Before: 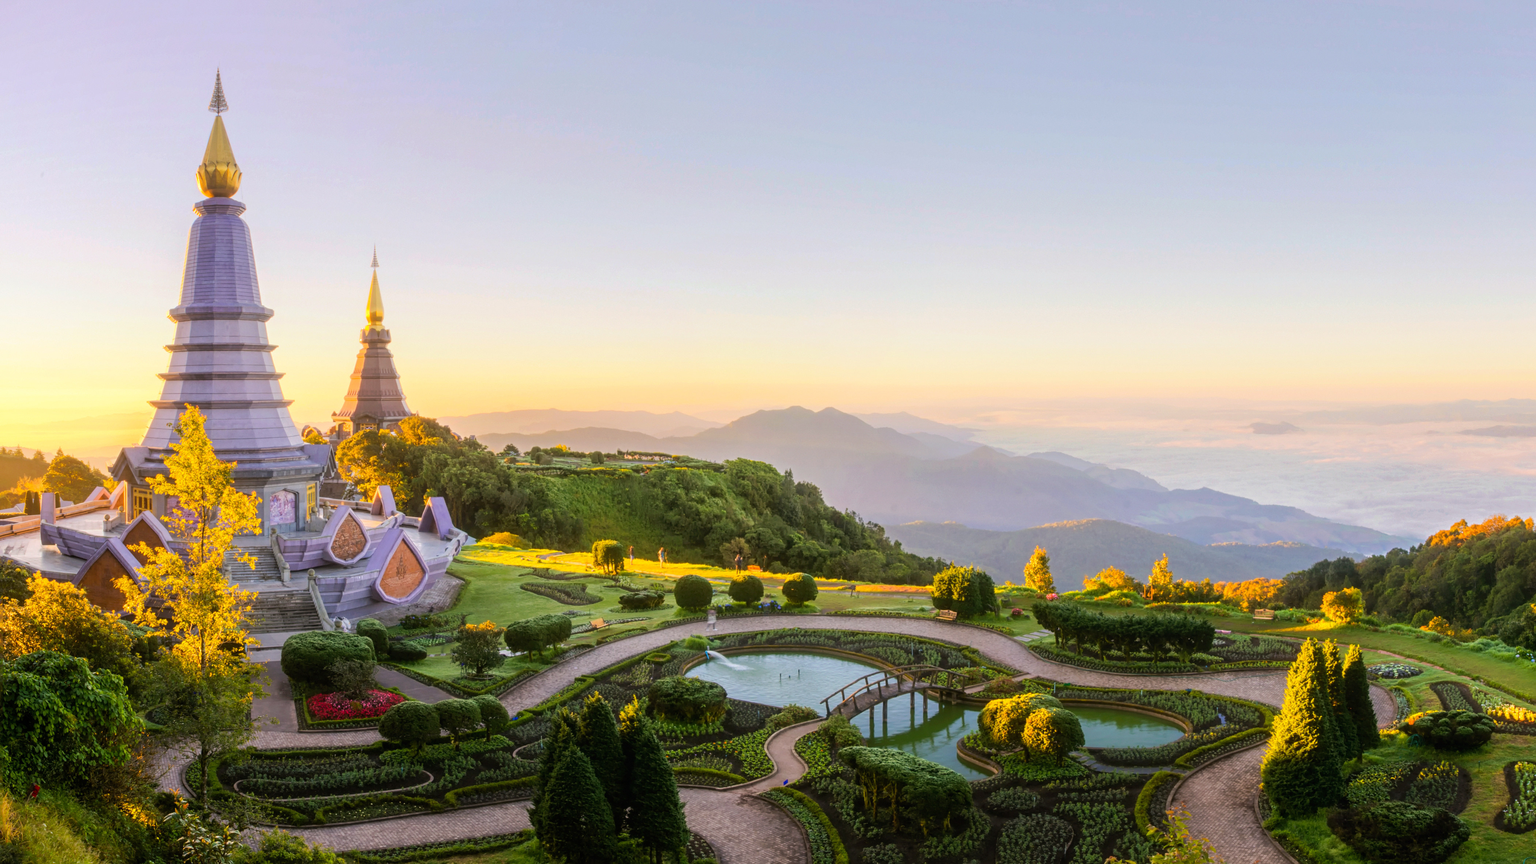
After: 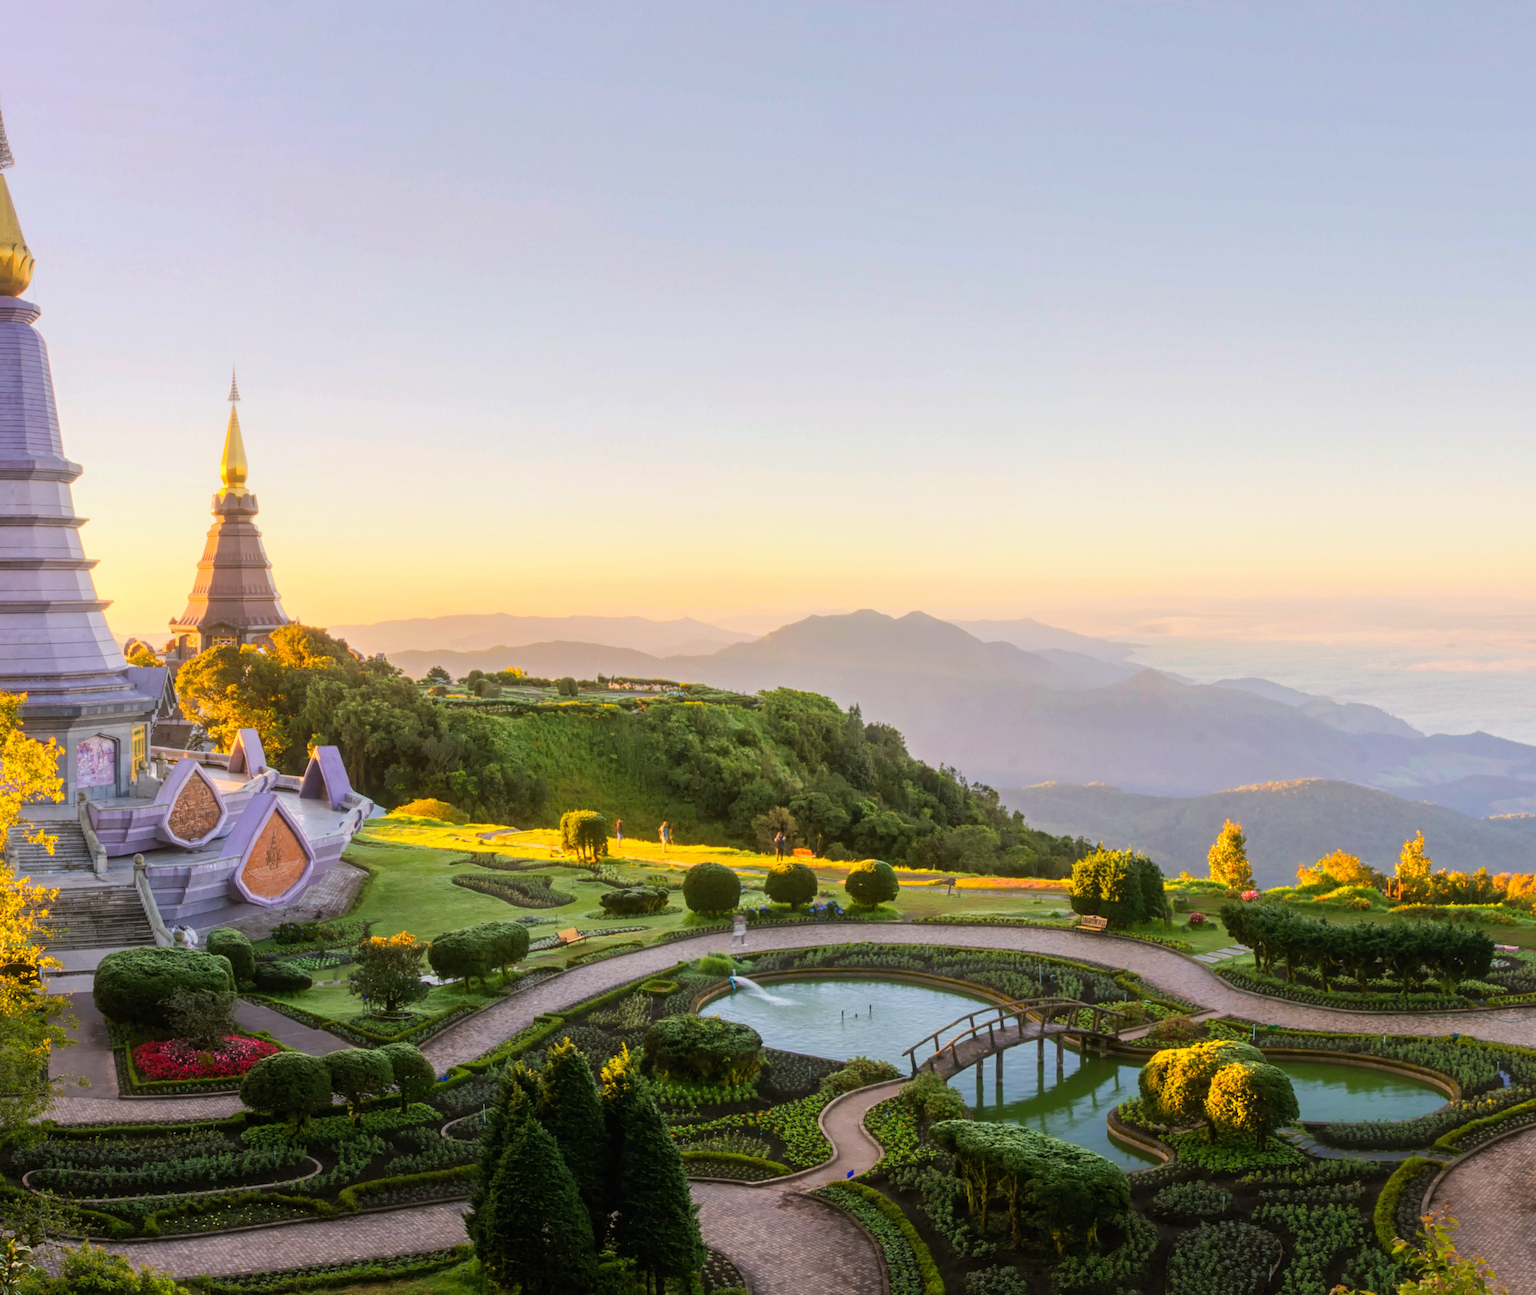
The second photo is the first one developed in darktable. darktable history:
color balance rgb: global vibrance -1%, saturation formula JzAzBz (2021)
crop and rotate: left 14.292%, right 19.041%
